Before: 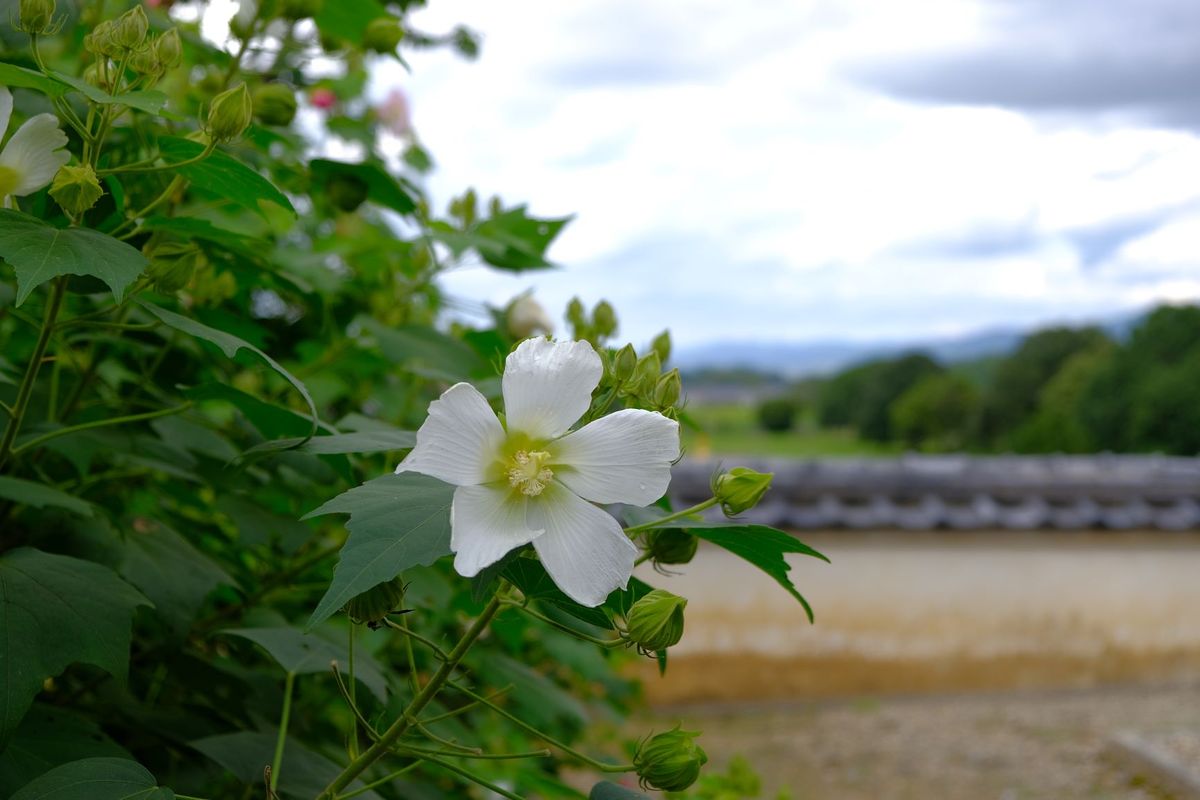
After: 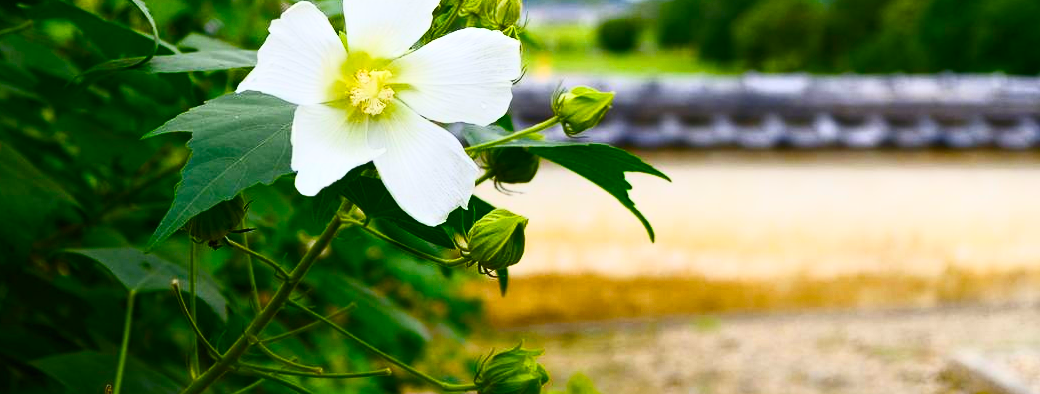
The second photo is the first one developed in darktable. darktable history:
crop and rotate: left 13.27%, top 47.732%, bottom 2.906%
contrast brightness saturation: contrast 0.613, brightness 0.341, saturation 0.149
color balance rgb: linear chroma grading › global chroma 24.859%, perceptual saturation grading › global saturation 20%, perceptual saturation grading › highlights -50.446%, perceptual saturation grading › shadows 30.723%, perceptual brilliance grading › global brilliance 11.114%
